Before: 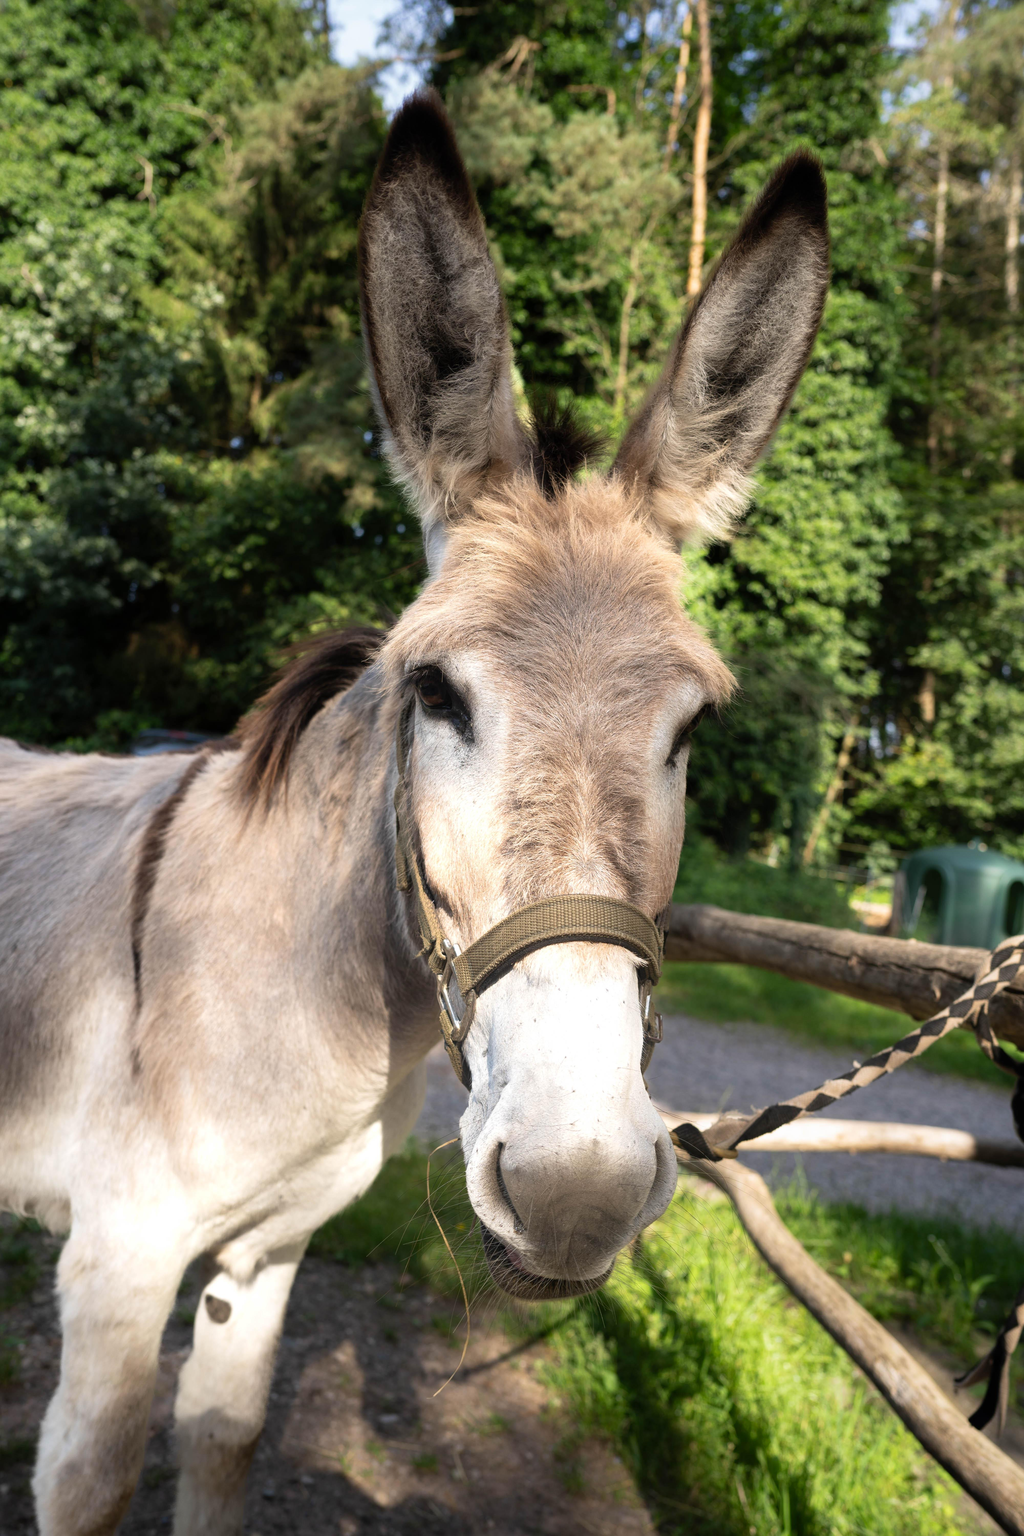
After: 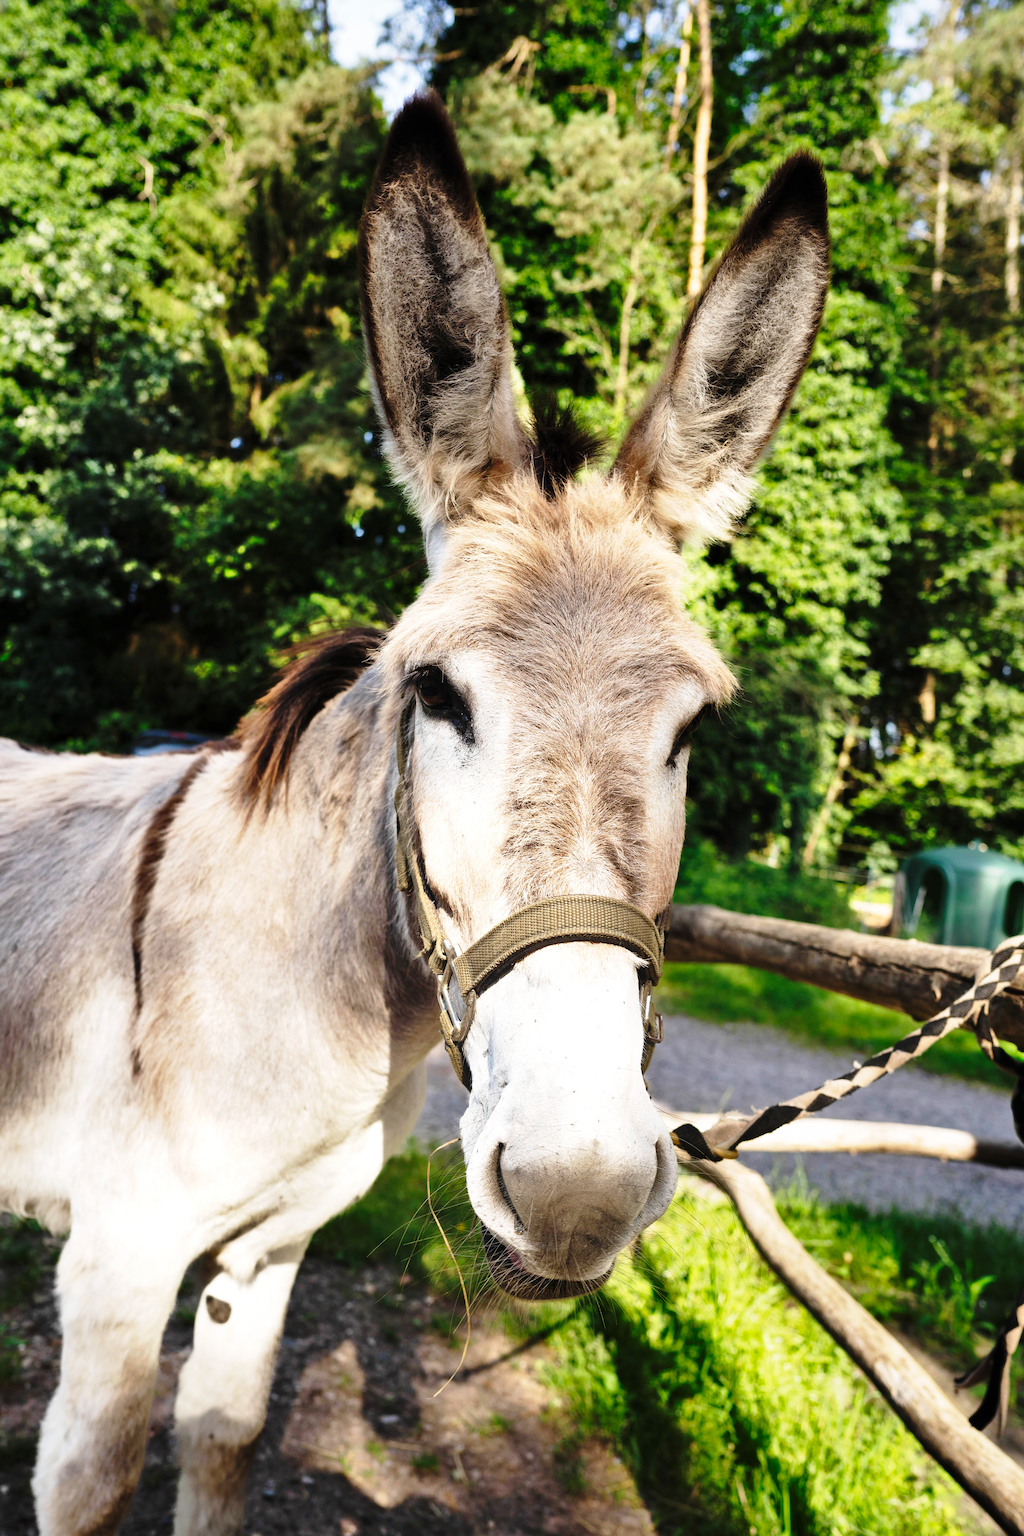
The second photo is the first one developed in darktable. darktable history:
shadows and highlights: soften with gaussian
base curve: curves: ch0 [(0, 0) (0.04, 0.03) (0.133, 0.232) (0.448, 0.748) (0.843, 0.968) (1, 1)], preserve colors none
